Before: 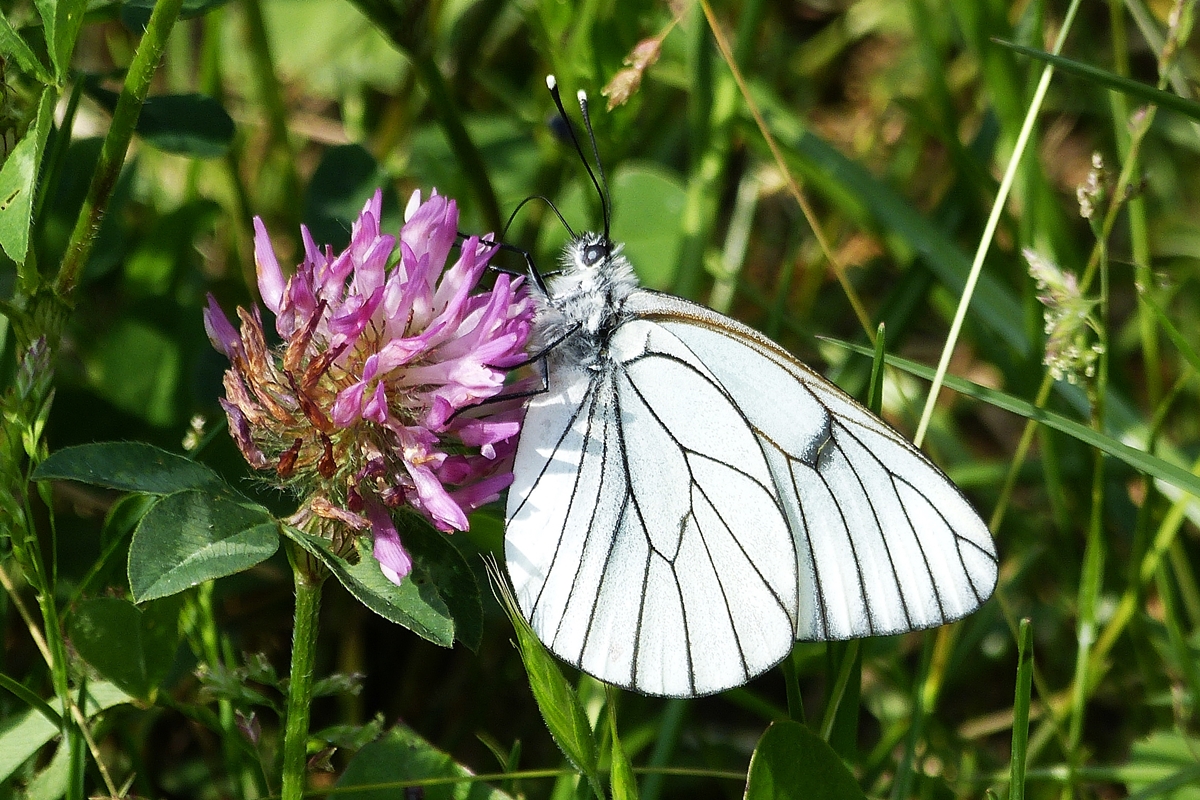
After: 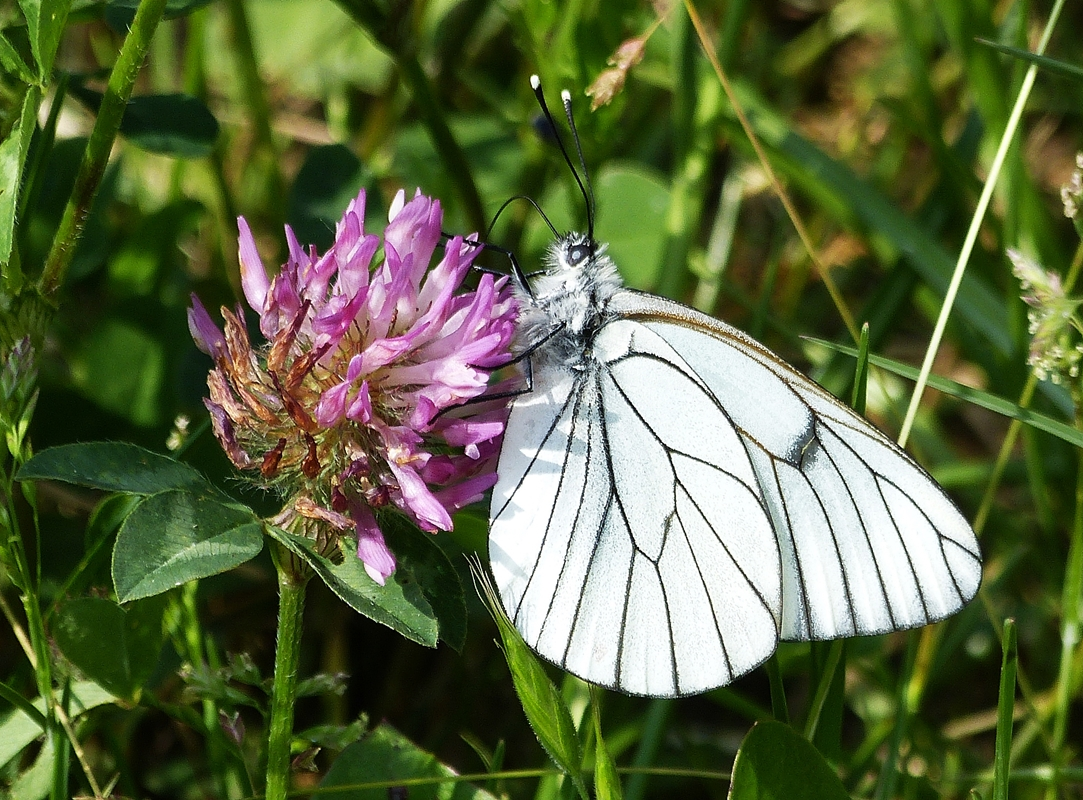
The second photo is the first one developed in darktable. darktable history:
crop and rotate: left 1.396%, right 8.343%
